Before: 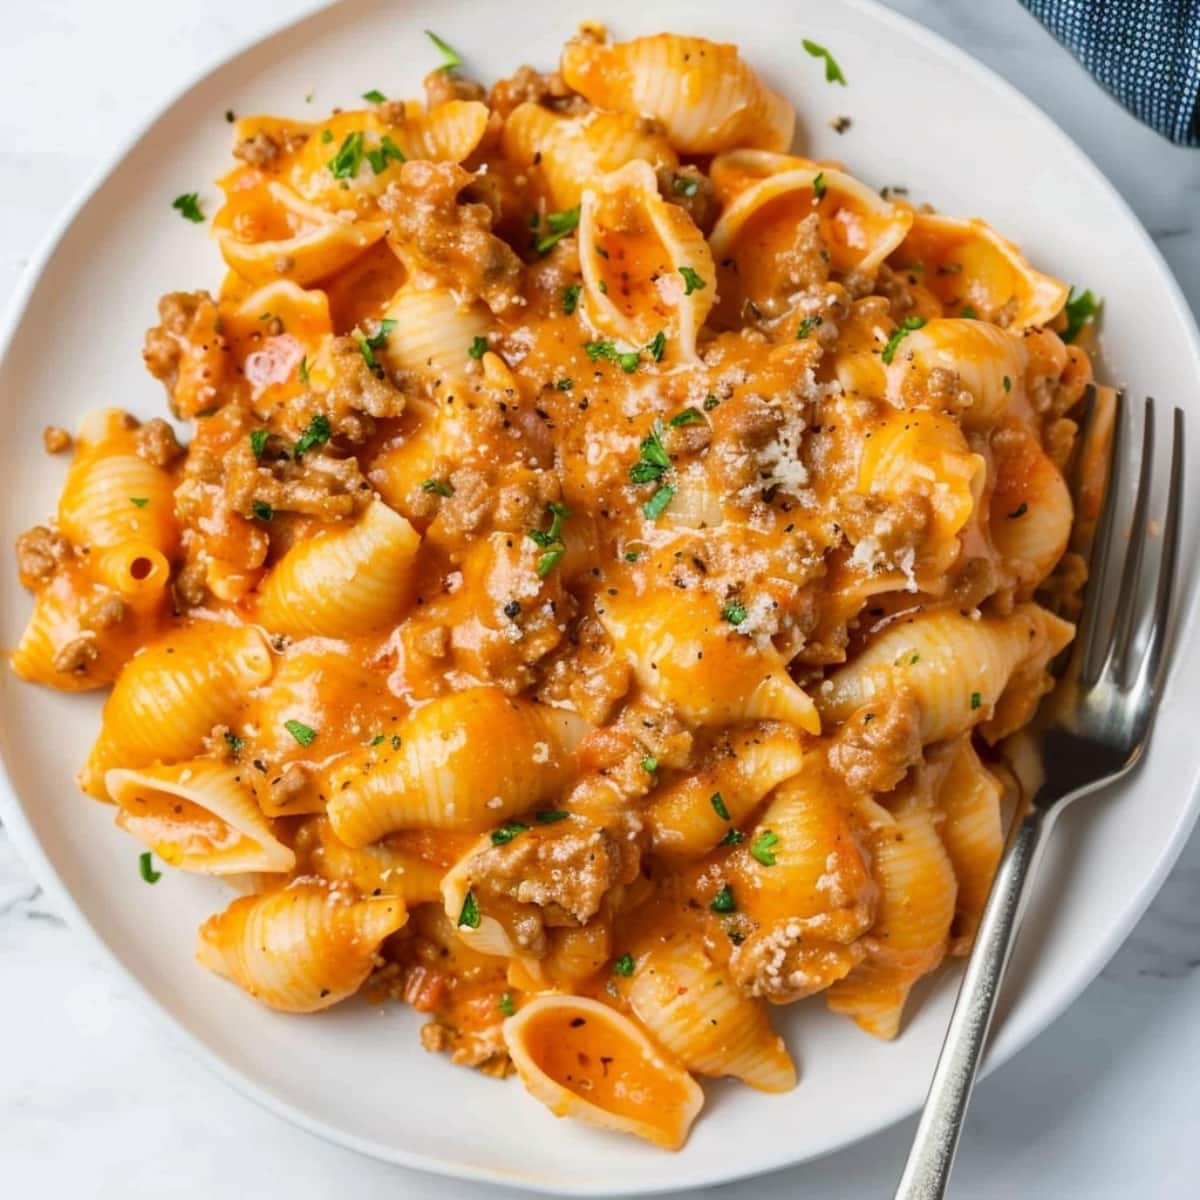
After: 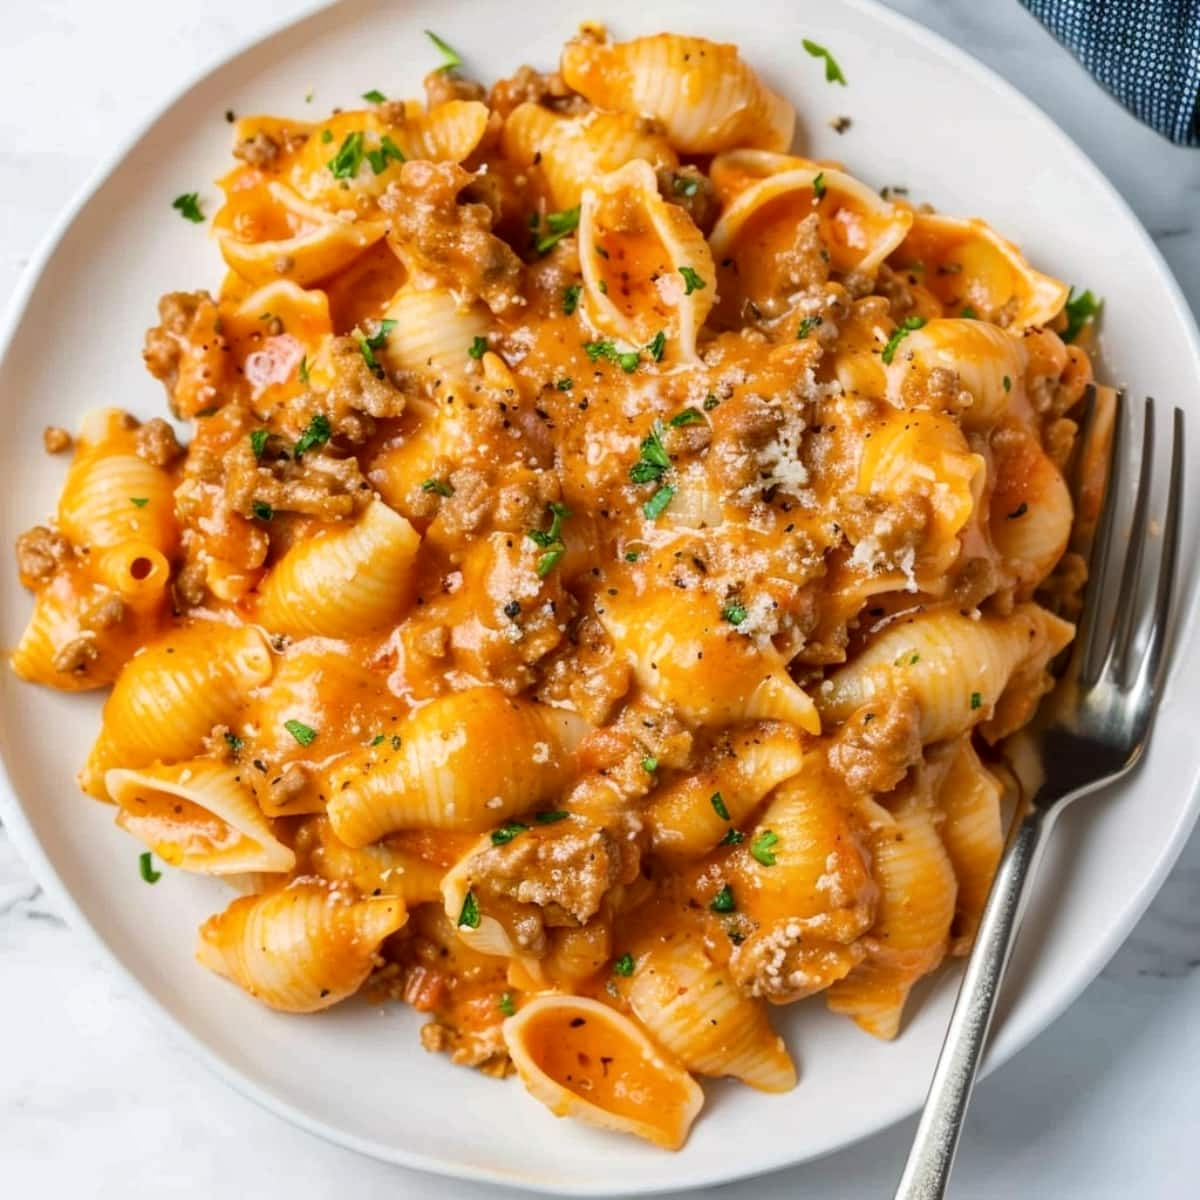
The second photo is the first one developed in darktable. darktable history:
local contrast: highlights 106%, shadows 102%, detail 119%, midtone range 0.2
